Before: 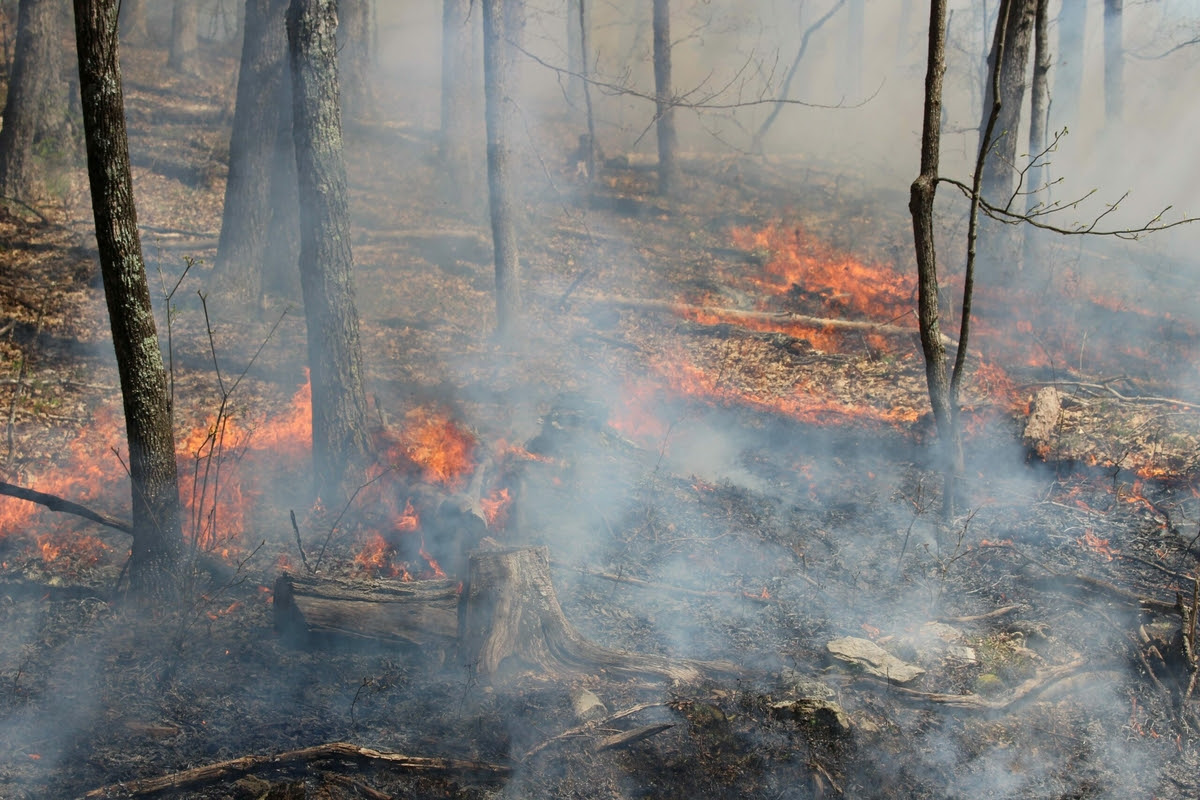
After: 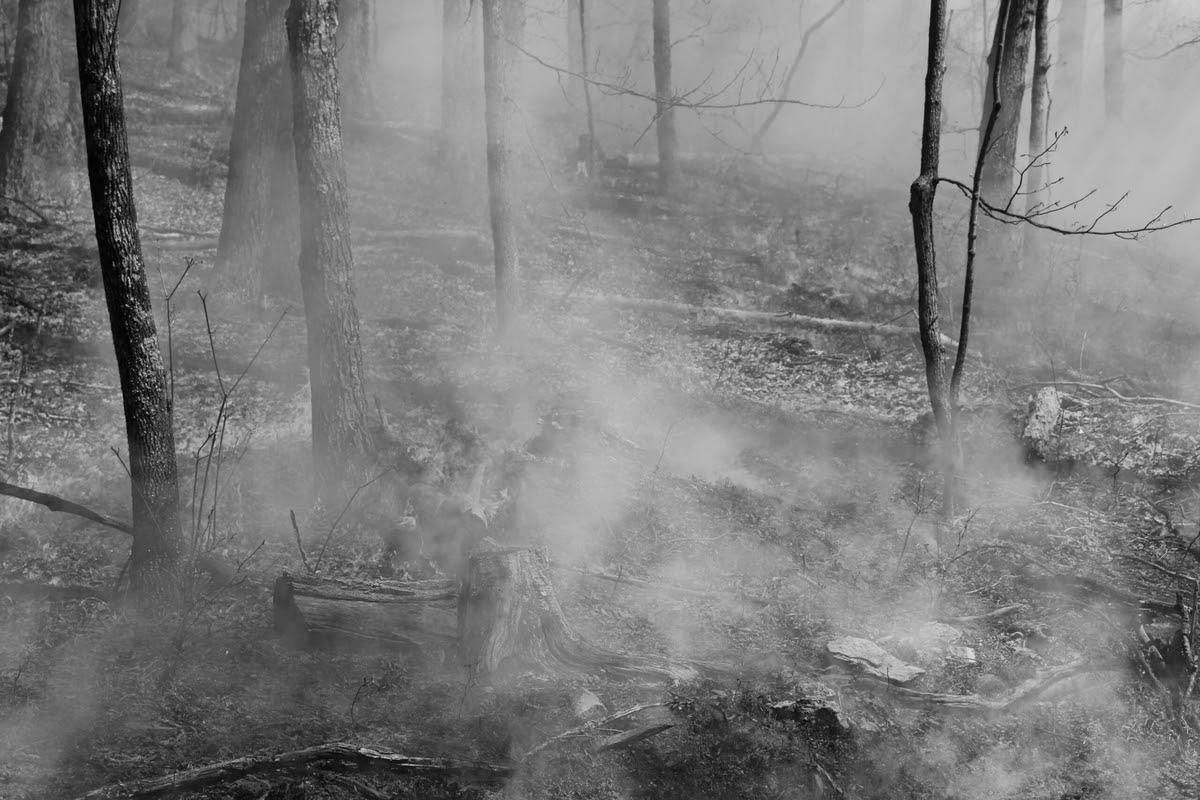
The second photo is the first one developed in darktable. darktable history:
color calibration: output gray [0.31, 0.36, 0.33, 0], illuminant F (fluorescent), F source F9 (Cool White Deluxe 4150 K) – high CRI, x 0.375, y 0.373, temperature 4156.94 K
tone equalizer: on, module defaults
